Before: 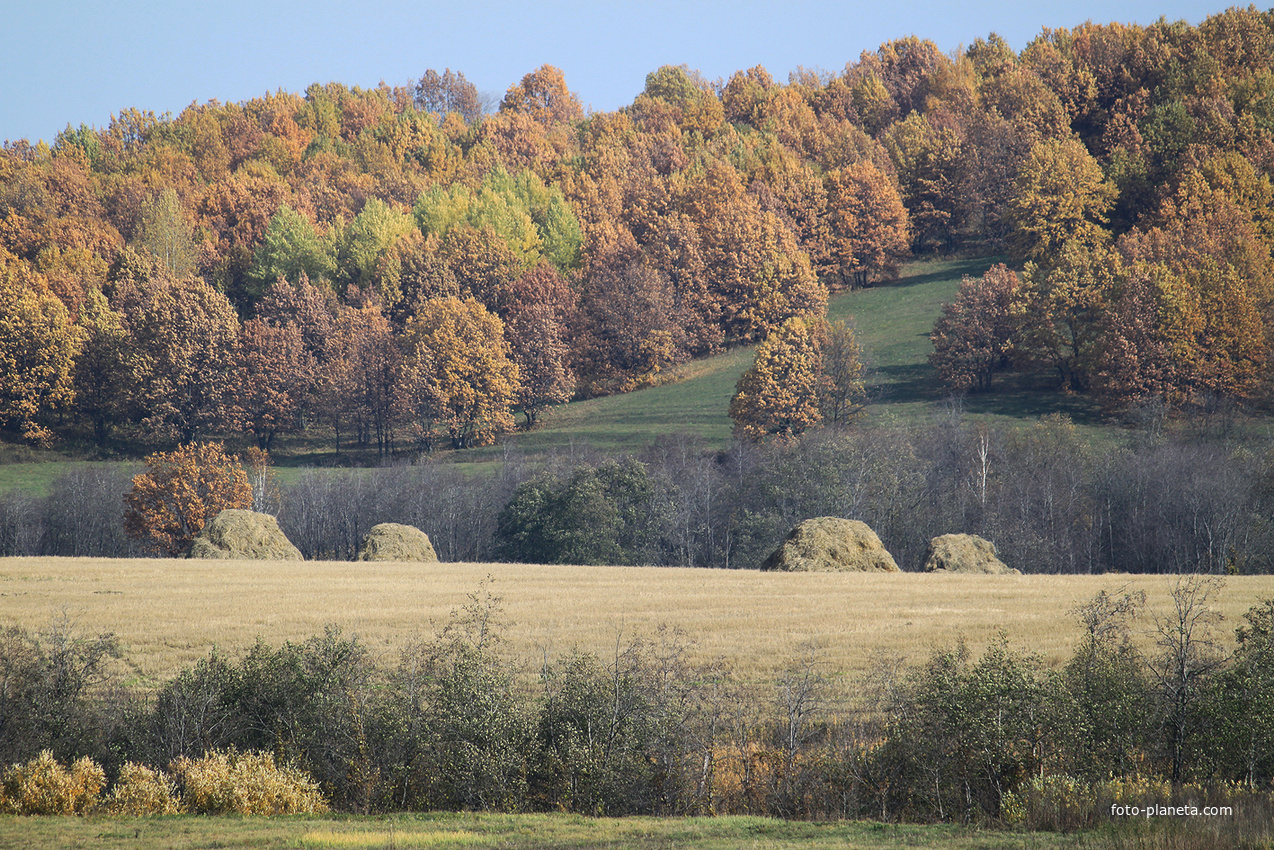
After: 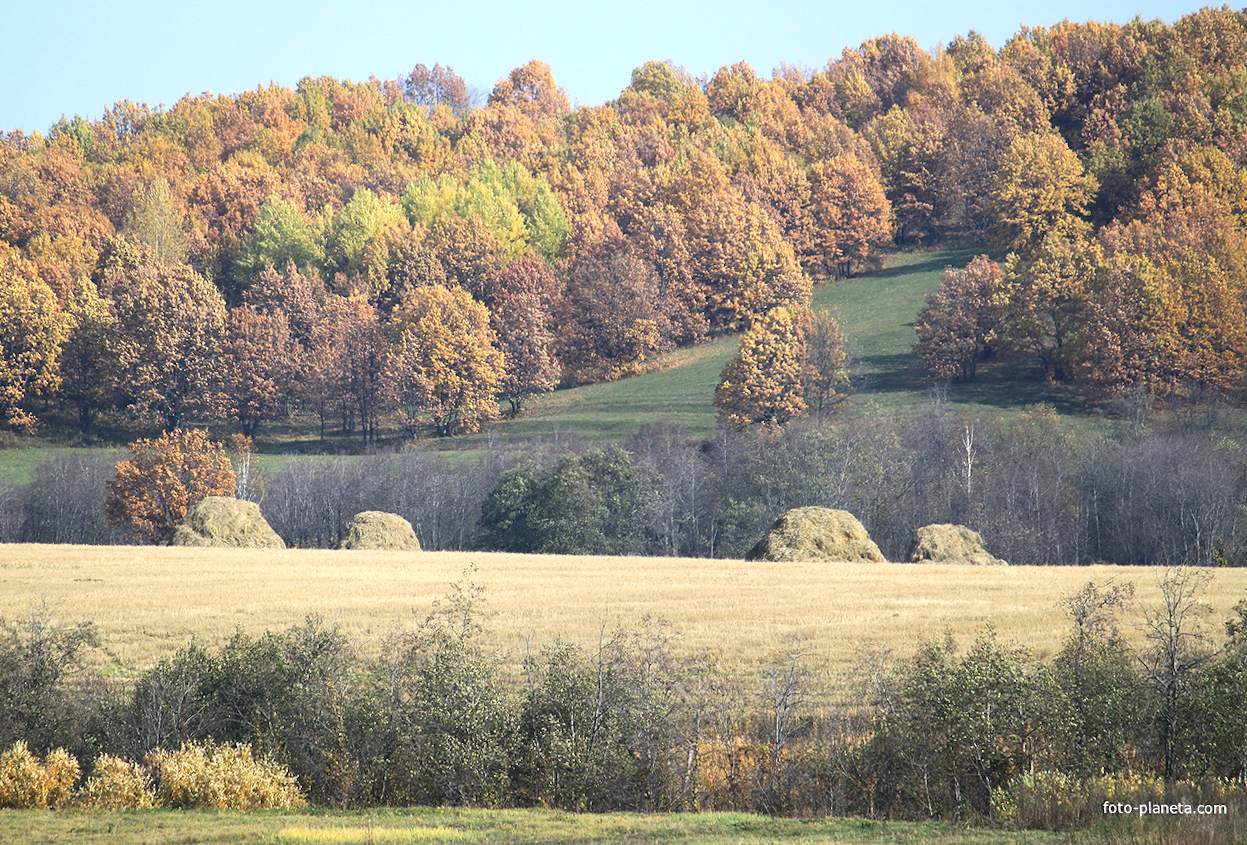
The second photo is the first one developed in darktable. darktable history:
exposure: exposure 0.6 EV, compensate highlight preservation false
rotate and perspective: rotation 0.226°, lens shift (vertical) -0.042, crop left 0.023, crop right 0.982, crop top 0.006, crop bottom 0.994
